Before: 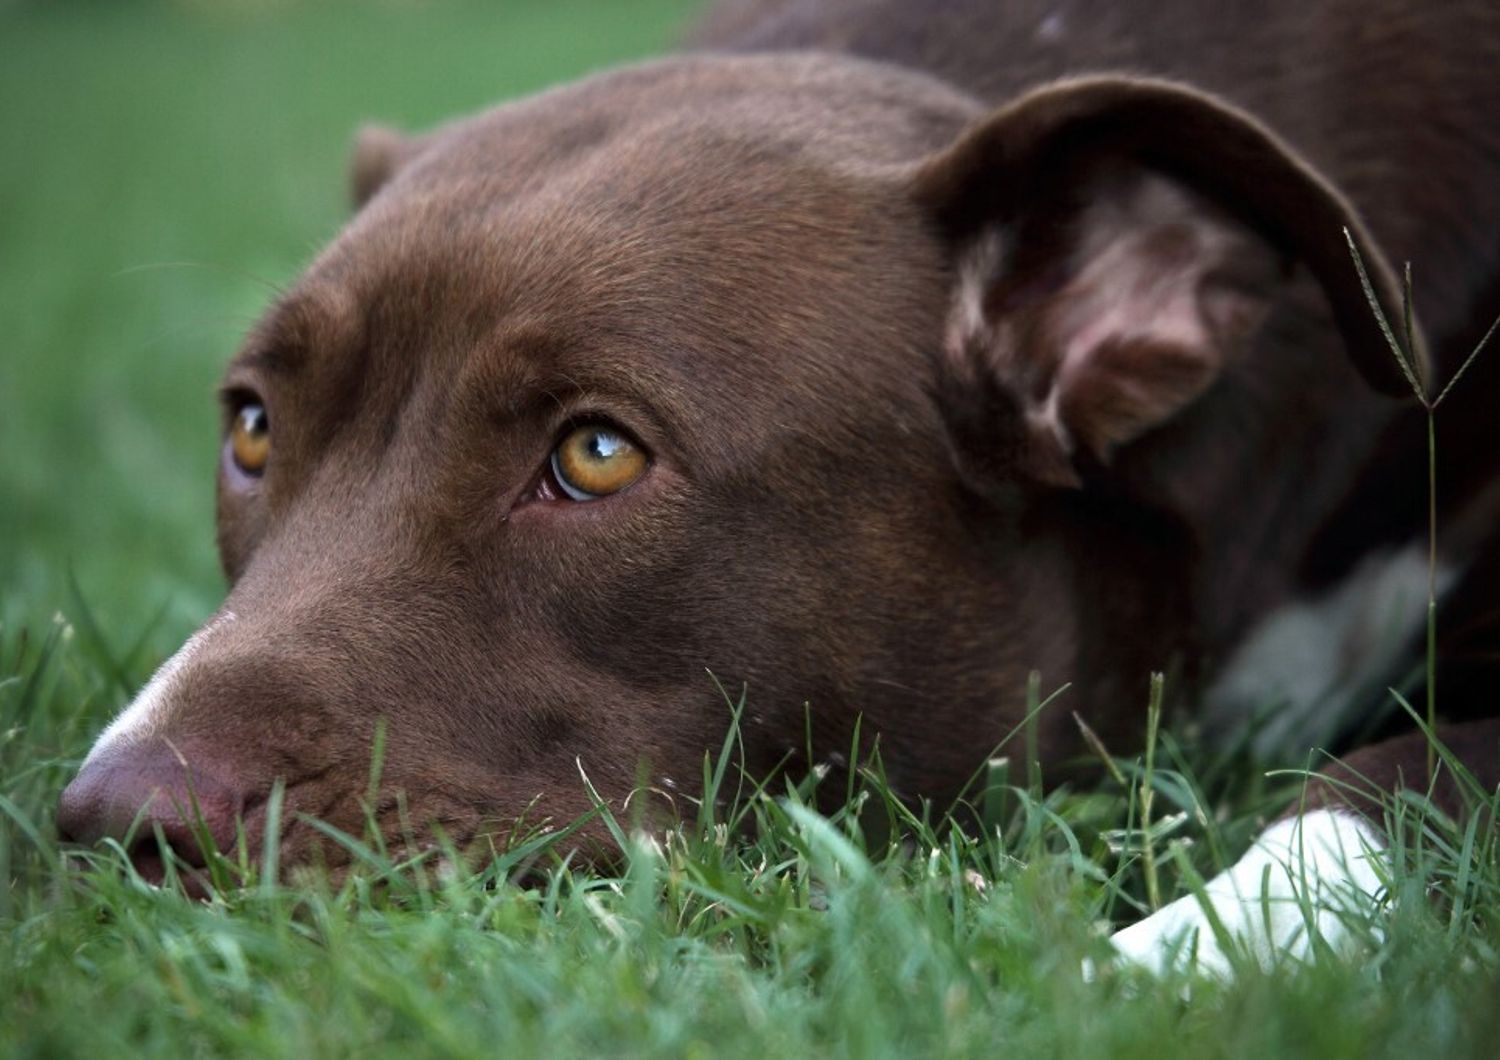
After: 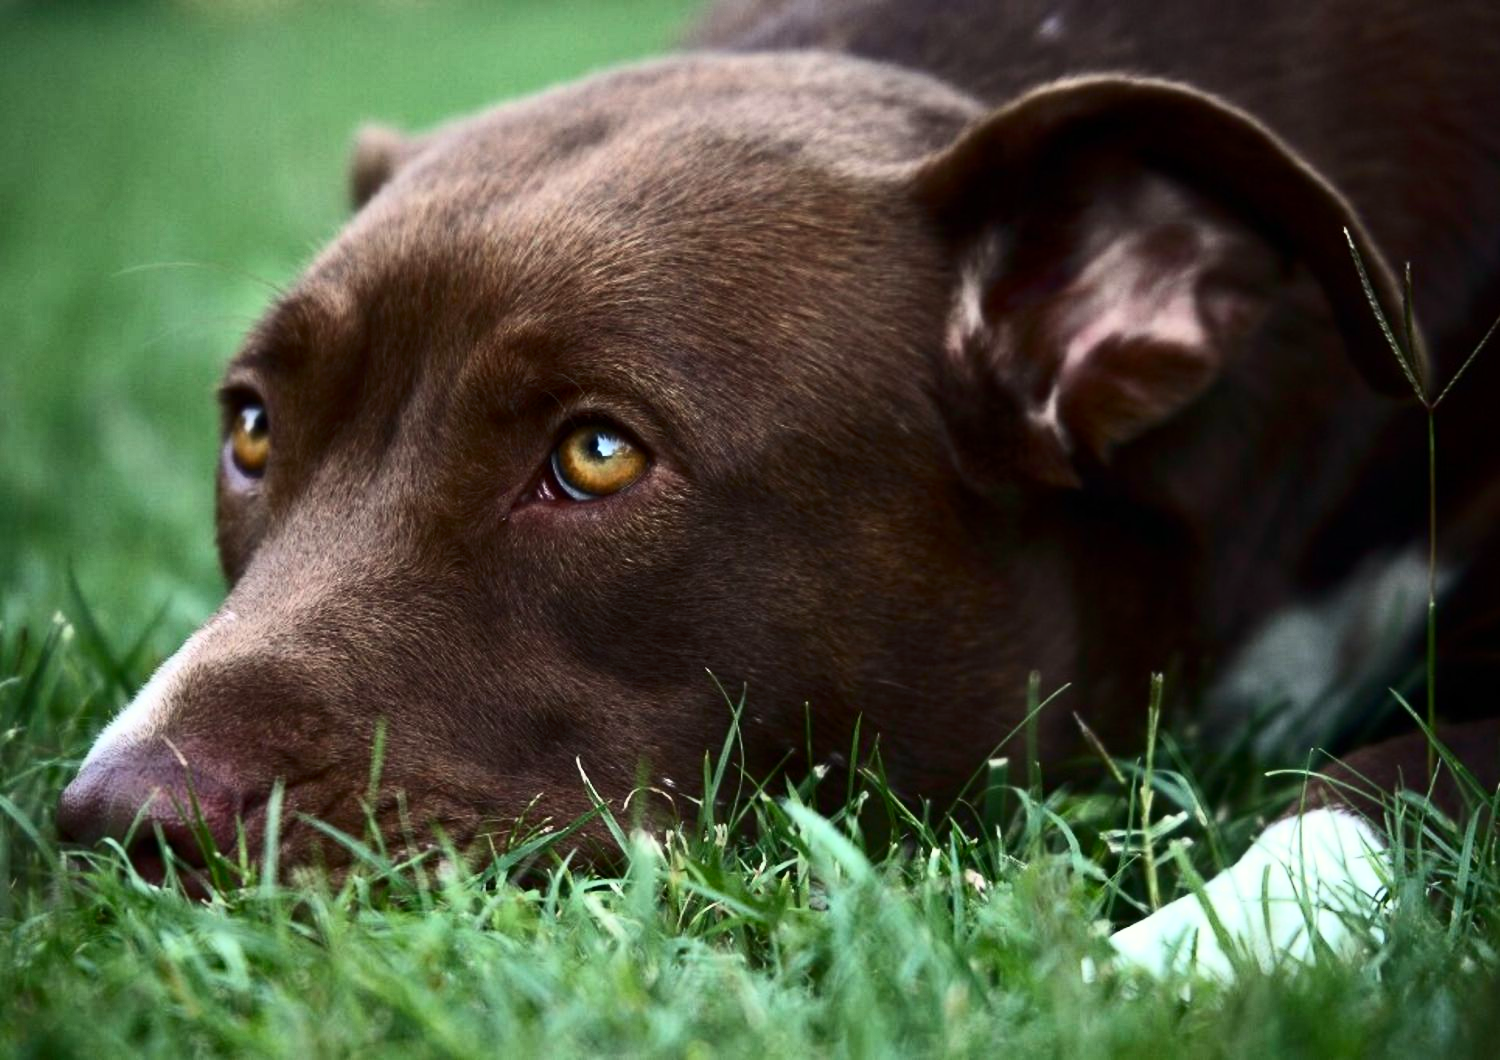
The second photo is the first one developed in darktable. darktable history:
color correction: highlights a* -2.57, highlights b* 2.48
contrast brightness saturation: contrast 0.411, brightness 0.096, saturation 0.214
